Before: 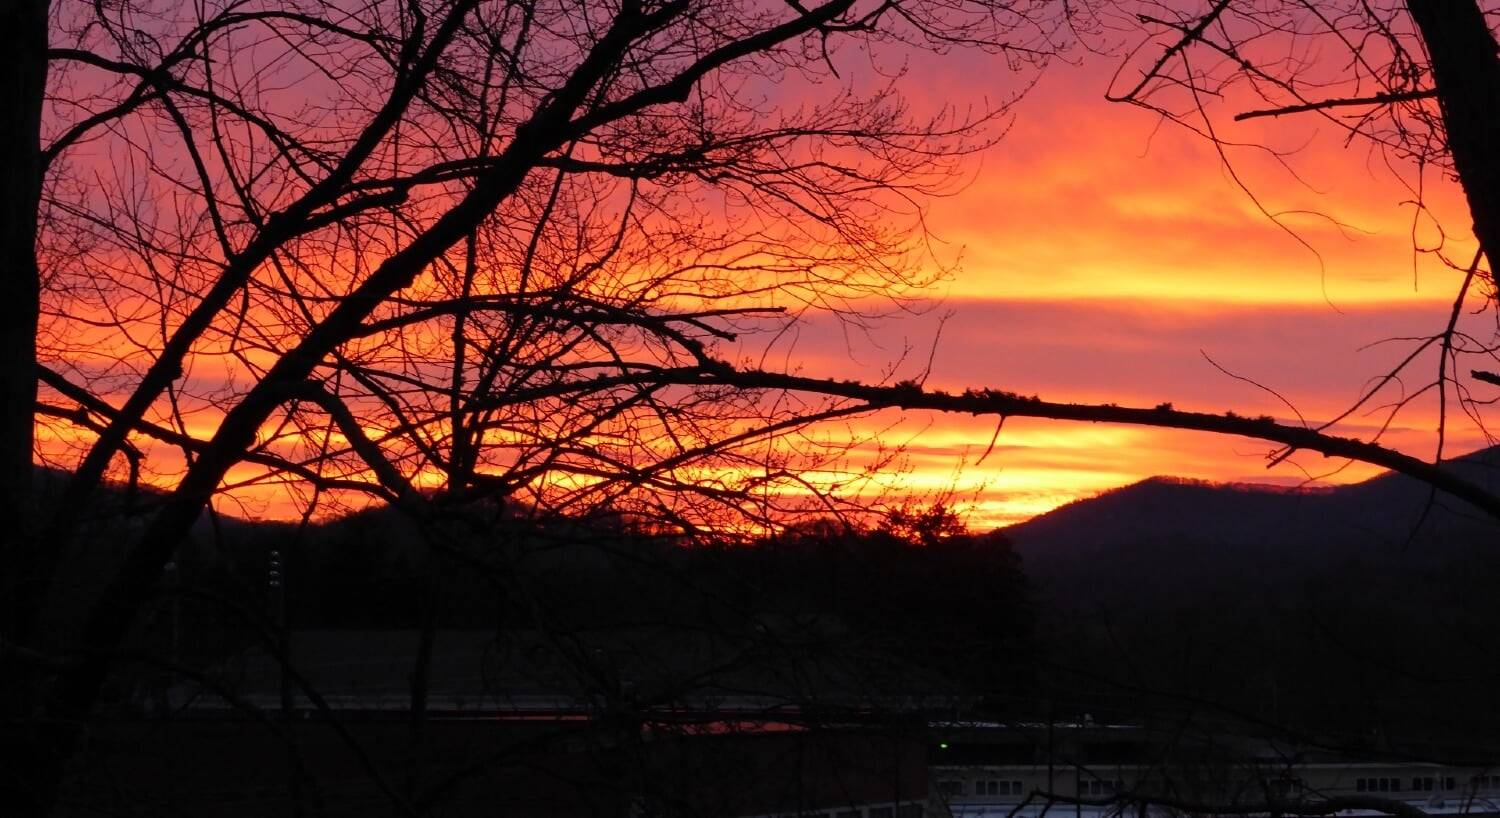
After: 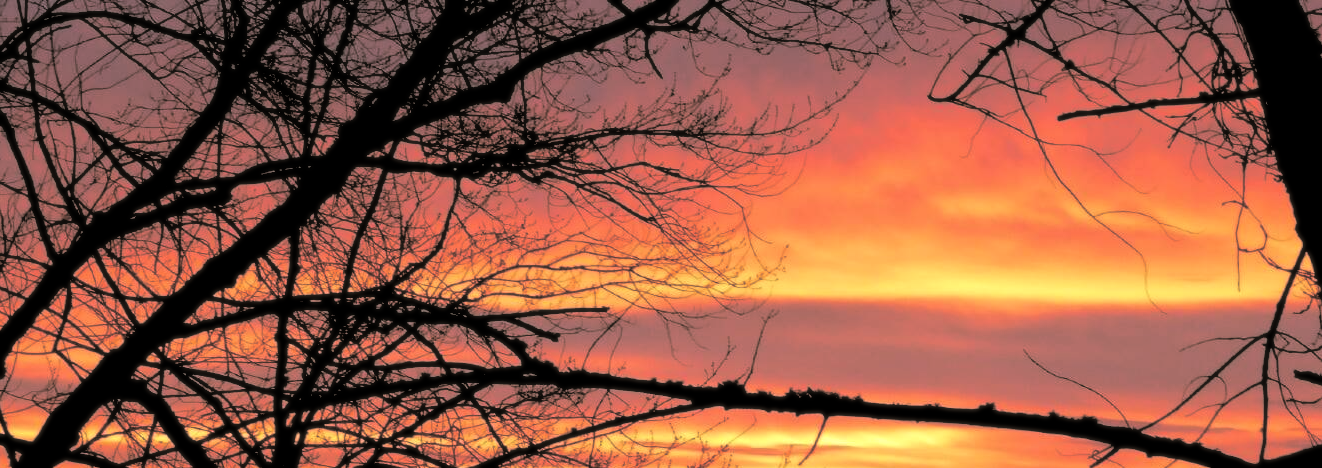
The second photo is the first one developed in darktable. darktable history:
exposure: compensate highlight preservation false
soften: size 10%, saturation 50%, brightness 0.2 EV, mix 10%
crop and rotate: left 11.812%, bottom 42.776%
split-toning: shadows › hue 46.8°, shadows › saturation 0.17, highlights › hue 316.8°, highlights › saturation 0.27, balance -51.82
rgb levels: levels [[0.034, 0.472, 0.904], [0, 0.5, 1], [0, 0.5, 1]]
